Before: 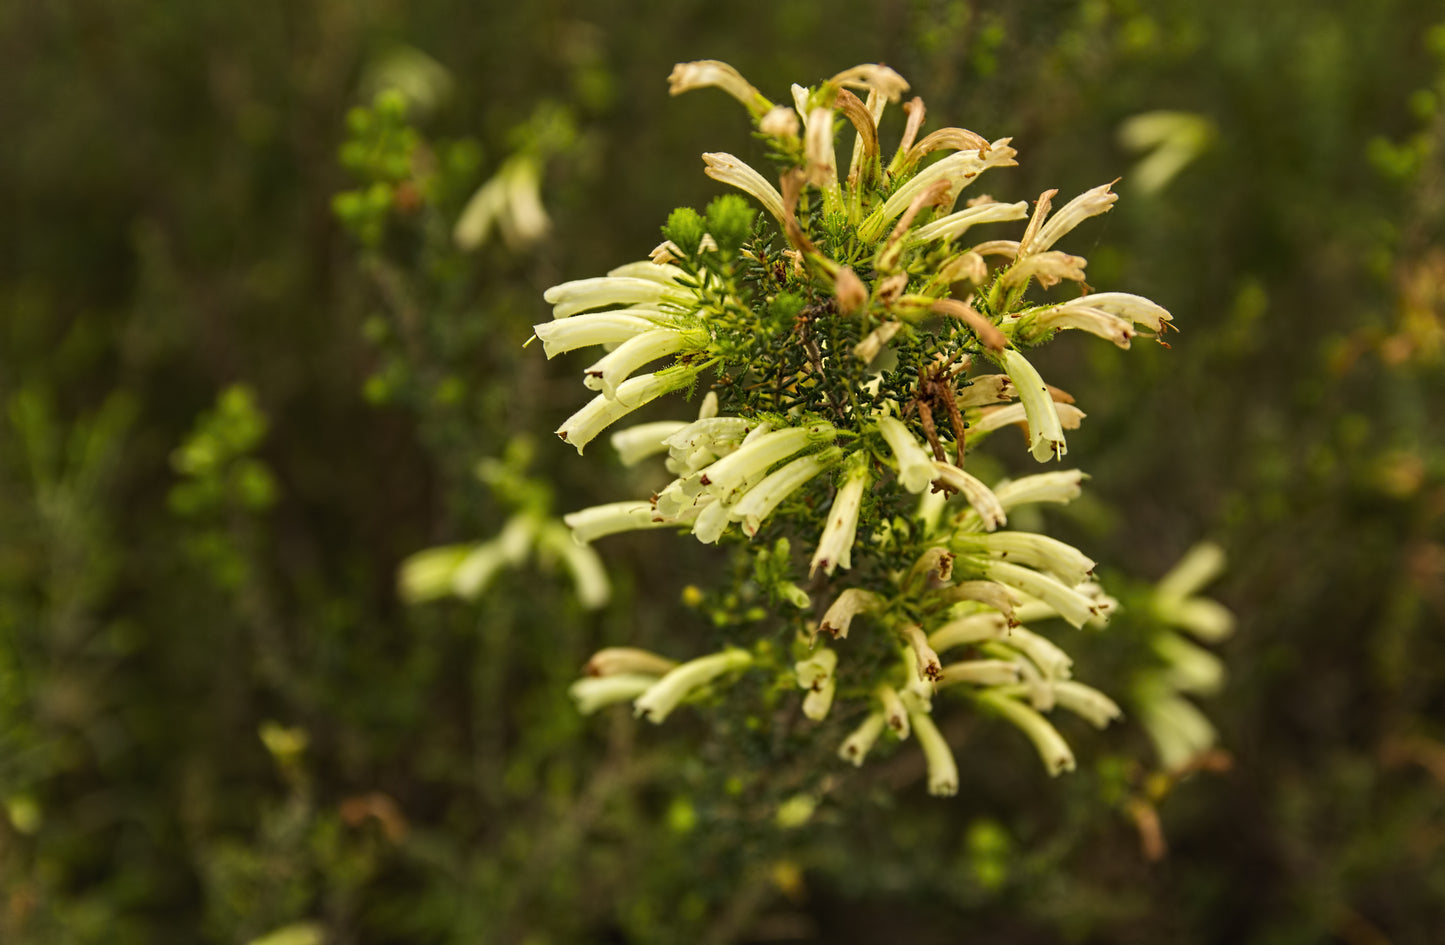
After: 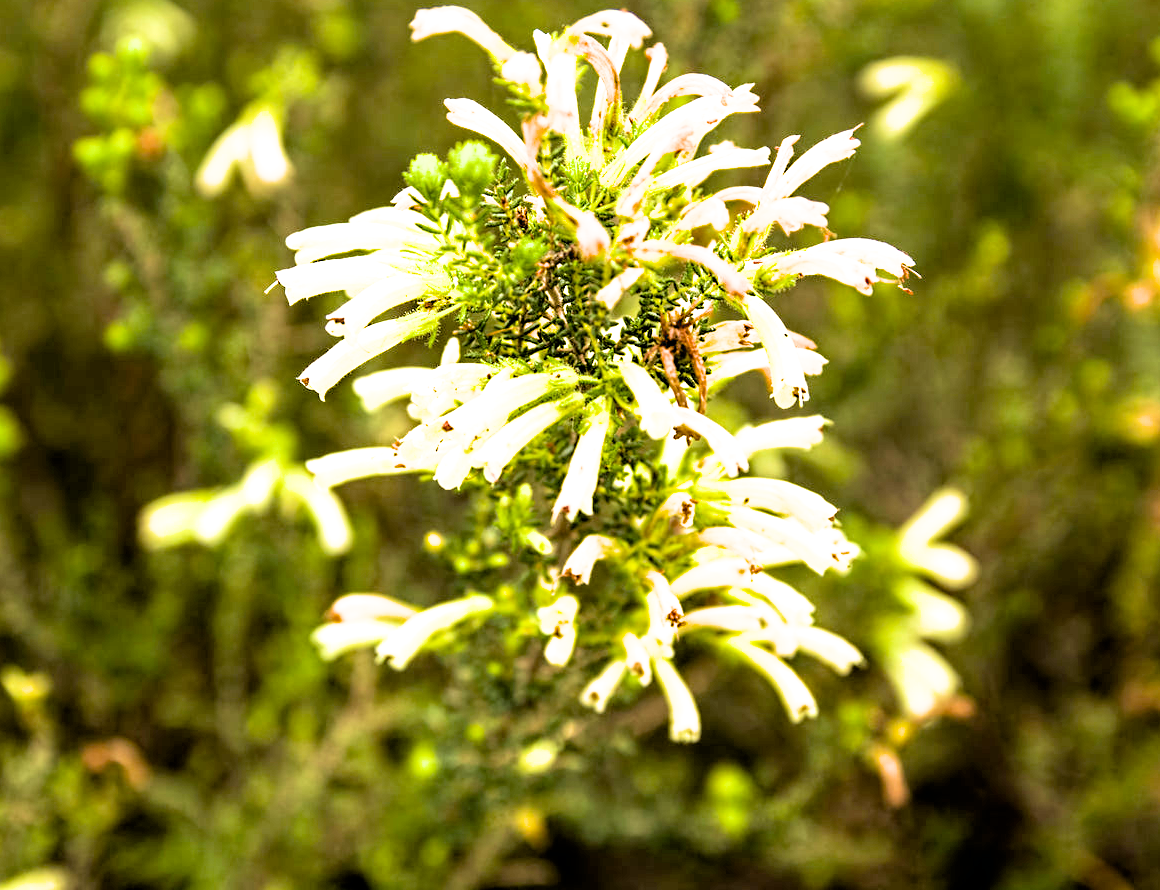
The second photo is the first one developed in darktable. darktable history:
exposure: black level correction 0.006, exposure 2.068 EV, compensate highlight preservation false
filmic rgb: black relative exposure -5.15 EV, white relative exposure 3.19 EV, hardness 3.48, contrast 1.184, highlights saturation mix -48.71%, iterations of high-quality reconstruction 0
crop and rotate: left 17.902%, top 5.77%, right 1.786%
velvia: strength 24.48%
